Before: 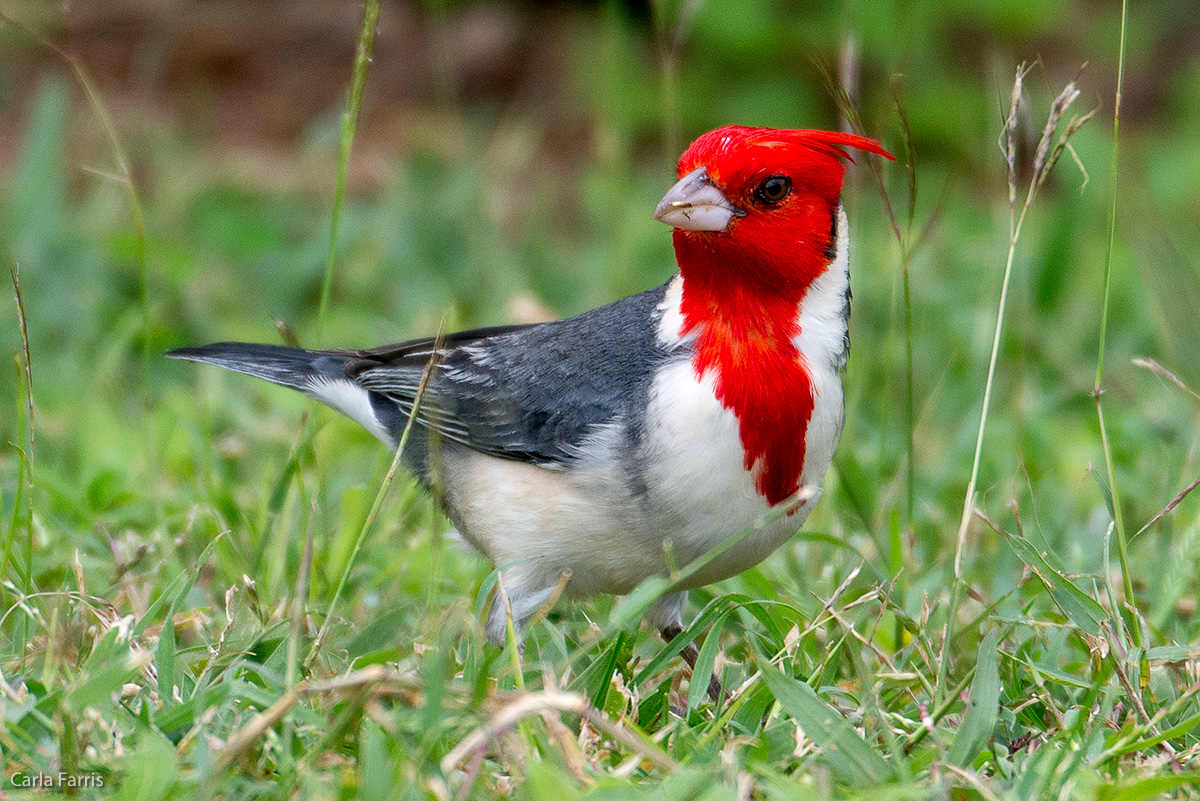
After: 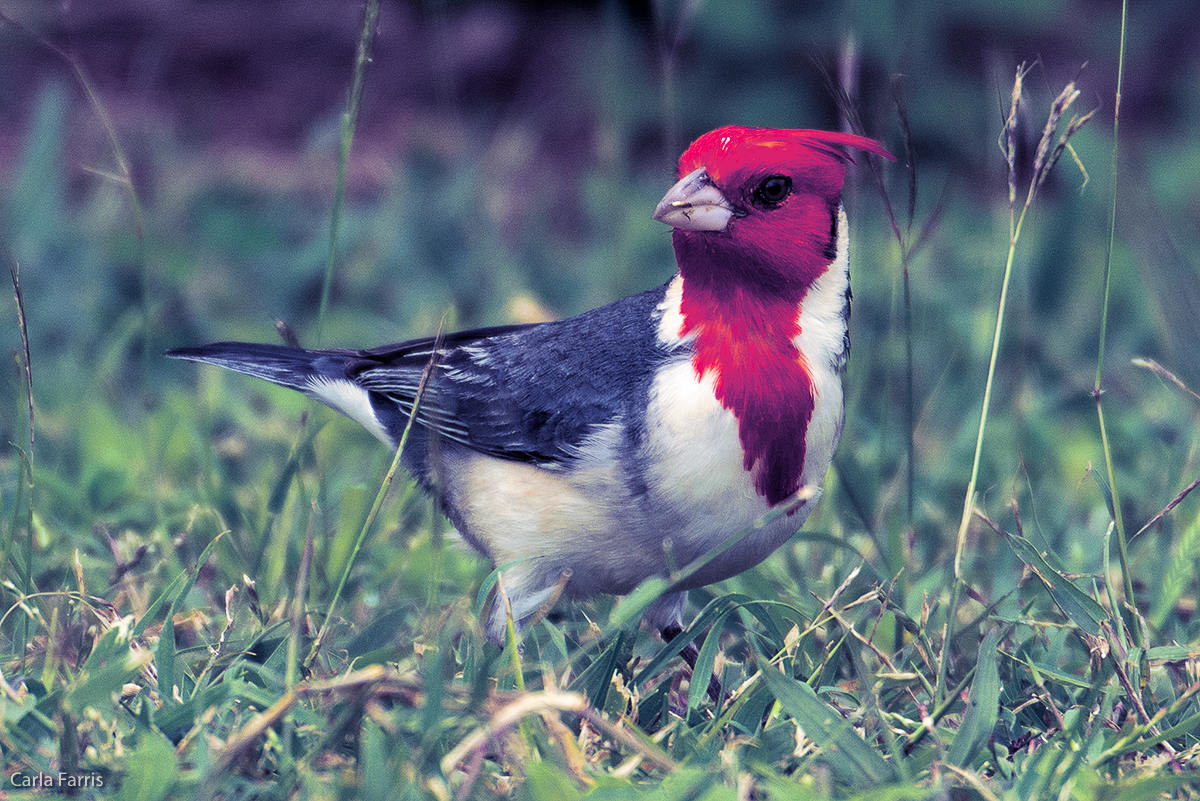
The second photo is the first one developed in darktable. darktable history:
color balance rgb: perceptual saturation grading › global saturation 20%, global vibrance 20%
split-toning: shadows › hue 242.67°, shadows › saturation 0.733, highlights › hue 45.33°, highlights › saturation 0.667, balance -53.304, compress 21.15%
